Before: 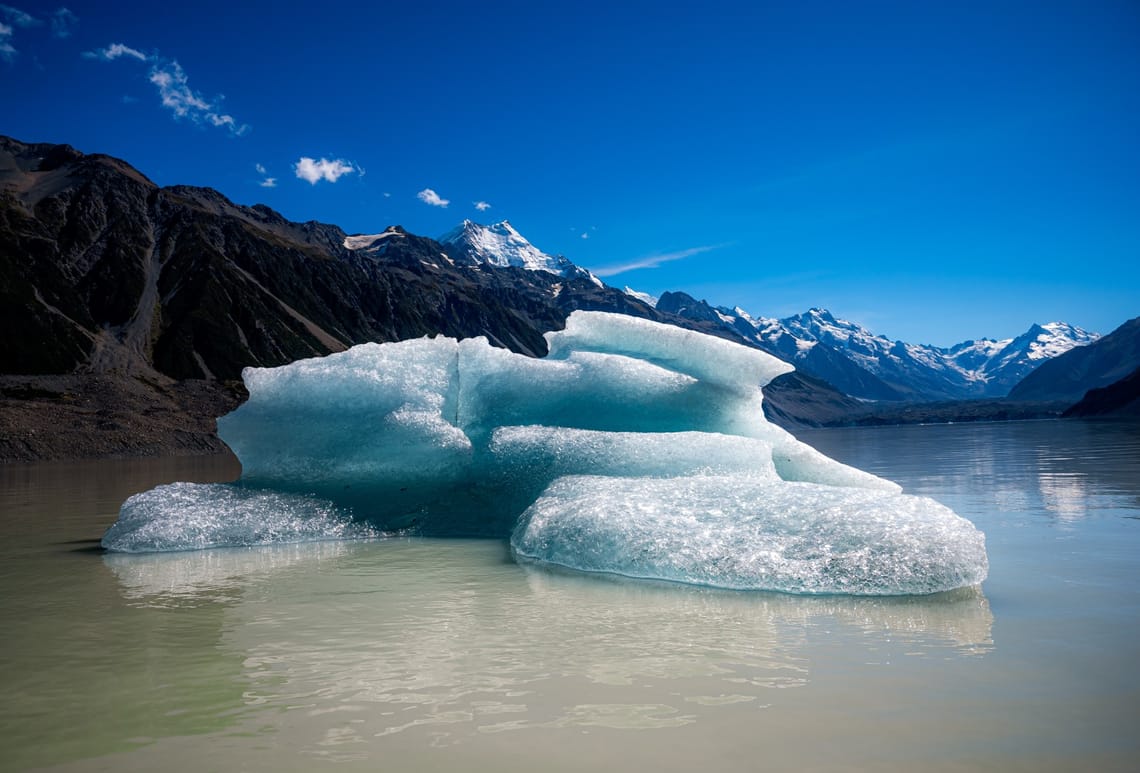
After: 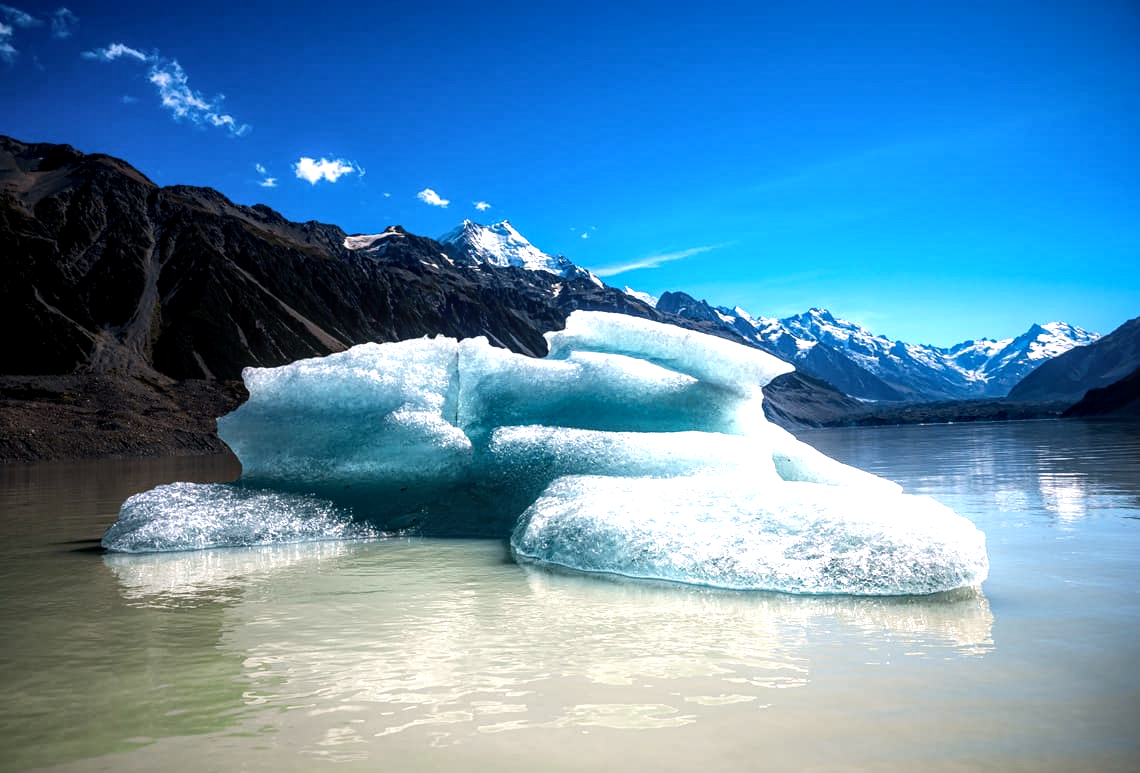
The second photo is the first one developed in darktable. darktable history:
exposure: exposure 0.3 EV, compensate highlight preservation false
tone equalizer: -8 EV -0.75 EV, -7 EV -0.7 EV, -6 EV -0.6 EV, -5 EV -0.4 EV, -3 EV 0.4 EV, -2 EV 0.6 EV, -1 EV 0.7 EV, +0 EV 0.75 EV, edges refinement/feathering 500, mask exposure compensation -1.57 EV, preserve details no
local contrast: on, module defaults
